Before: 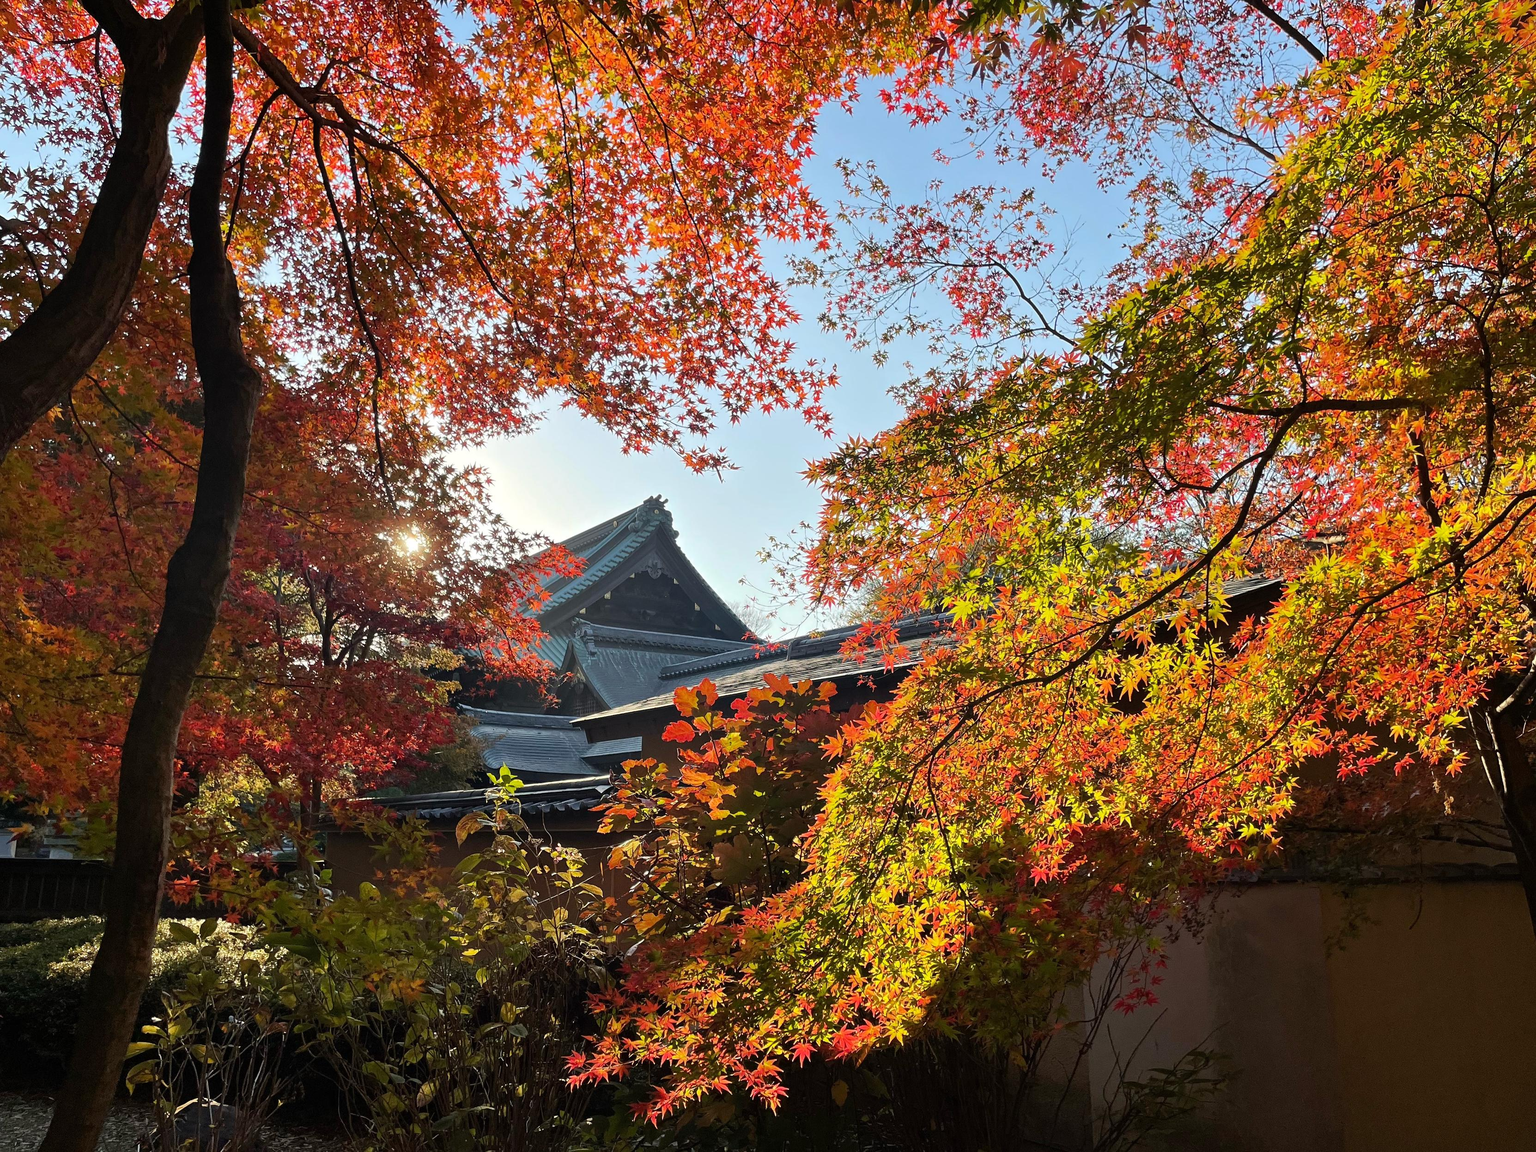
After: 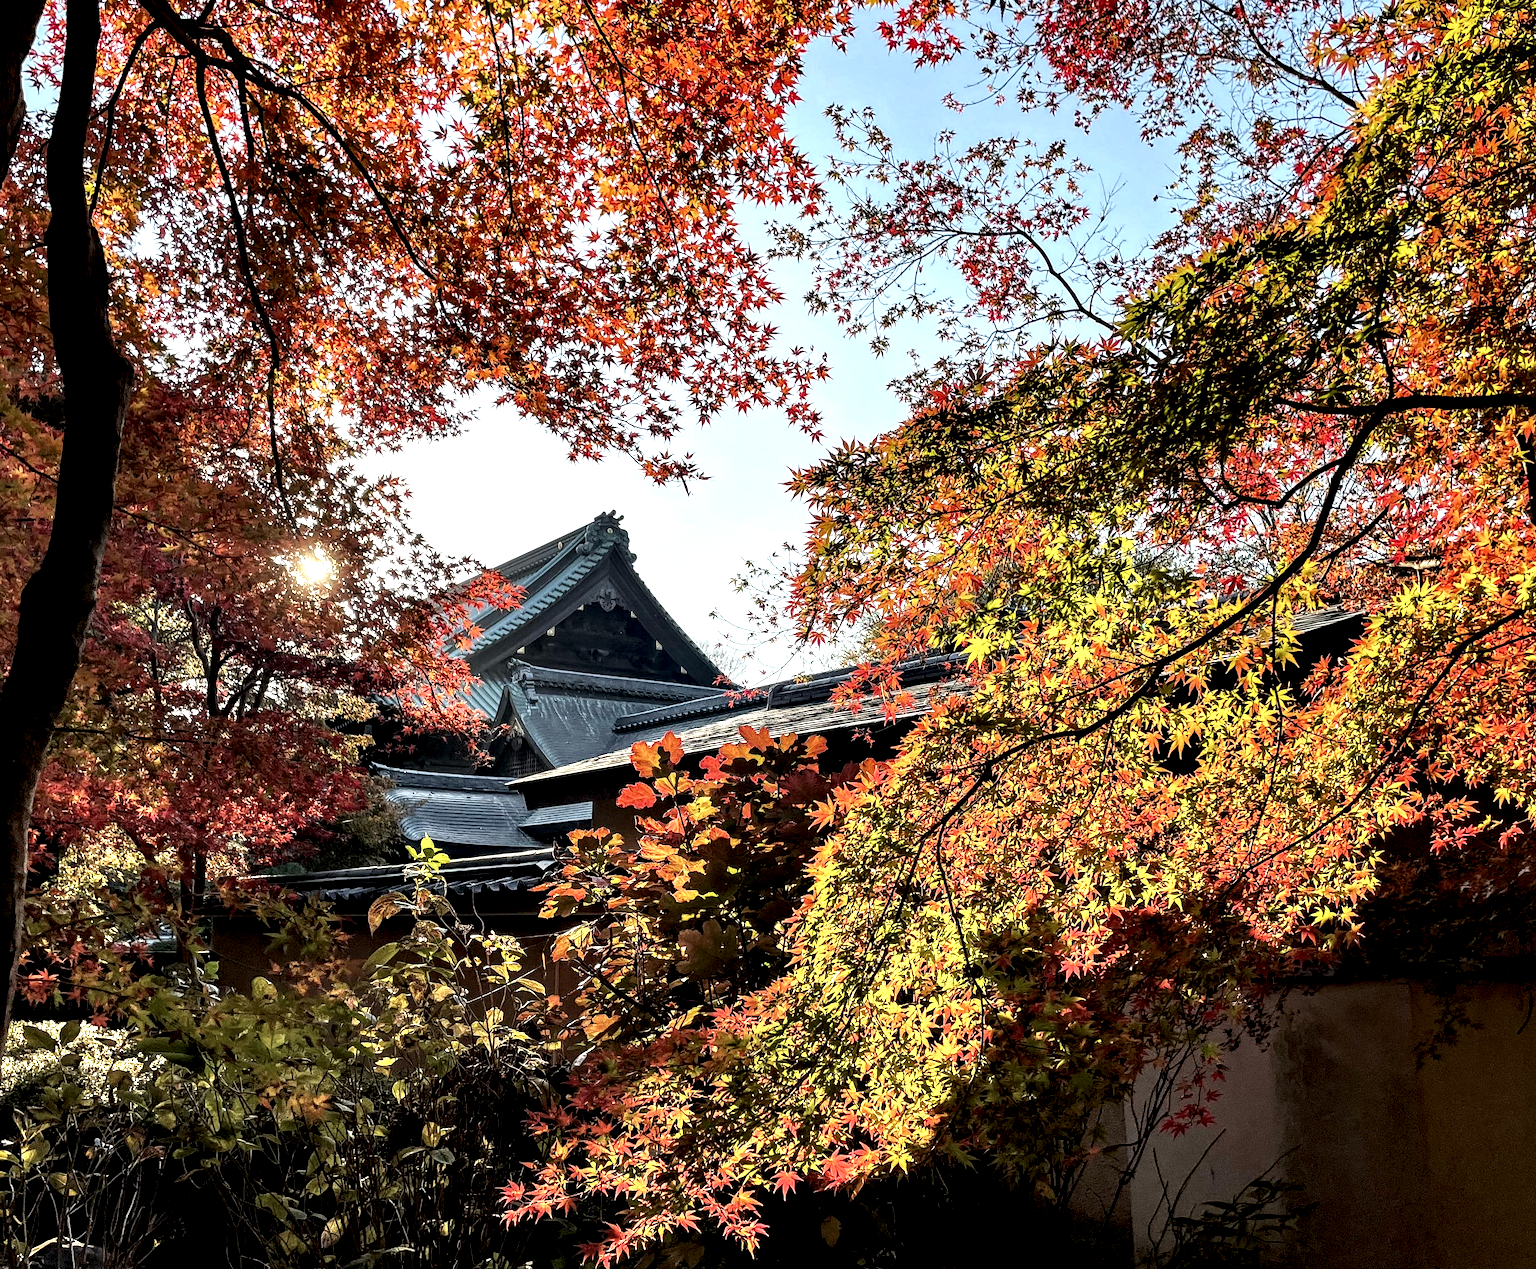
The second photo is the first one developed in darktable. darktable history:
color correction: highlights b* -0.061, saturation 0.982
local contrast: shadows 188%, detail 225%
crop: left 9.831%, top 6.221%, right 7.177%, bottom 2.299%
